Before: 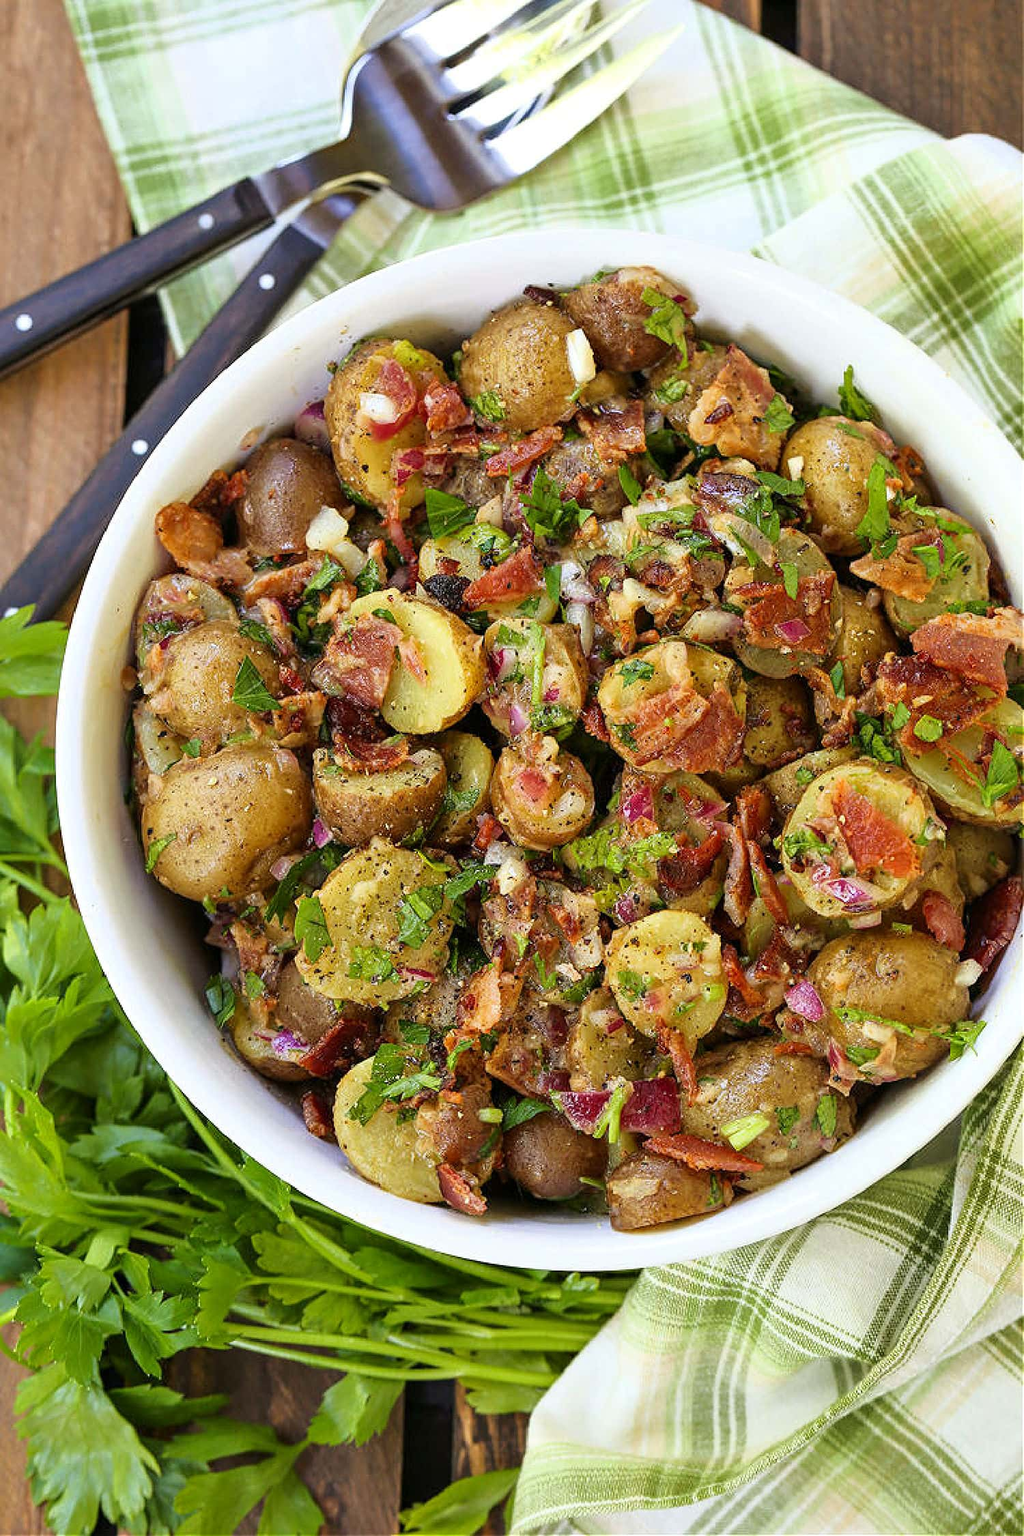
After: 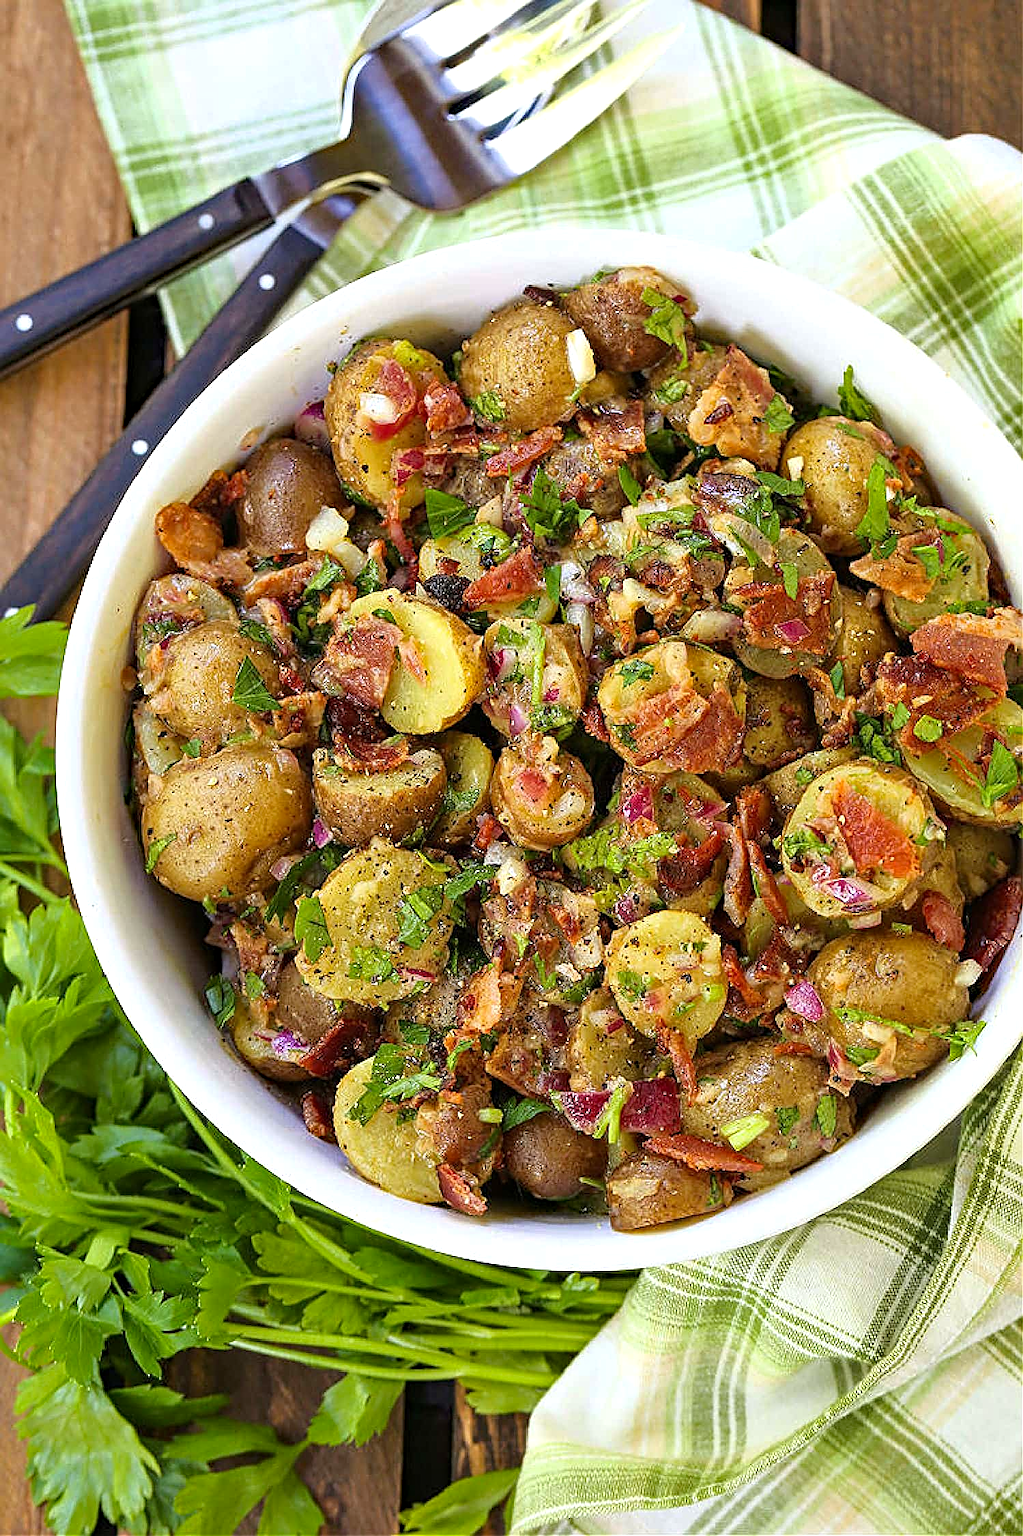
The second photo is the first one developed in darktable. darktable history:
haze removal: strength 0.296, distance 0.244, compatibility mode true, adaptive false
exposure: exposure 0.162 EV, compensate highlight preservation false
sharpen: on, module defaults
